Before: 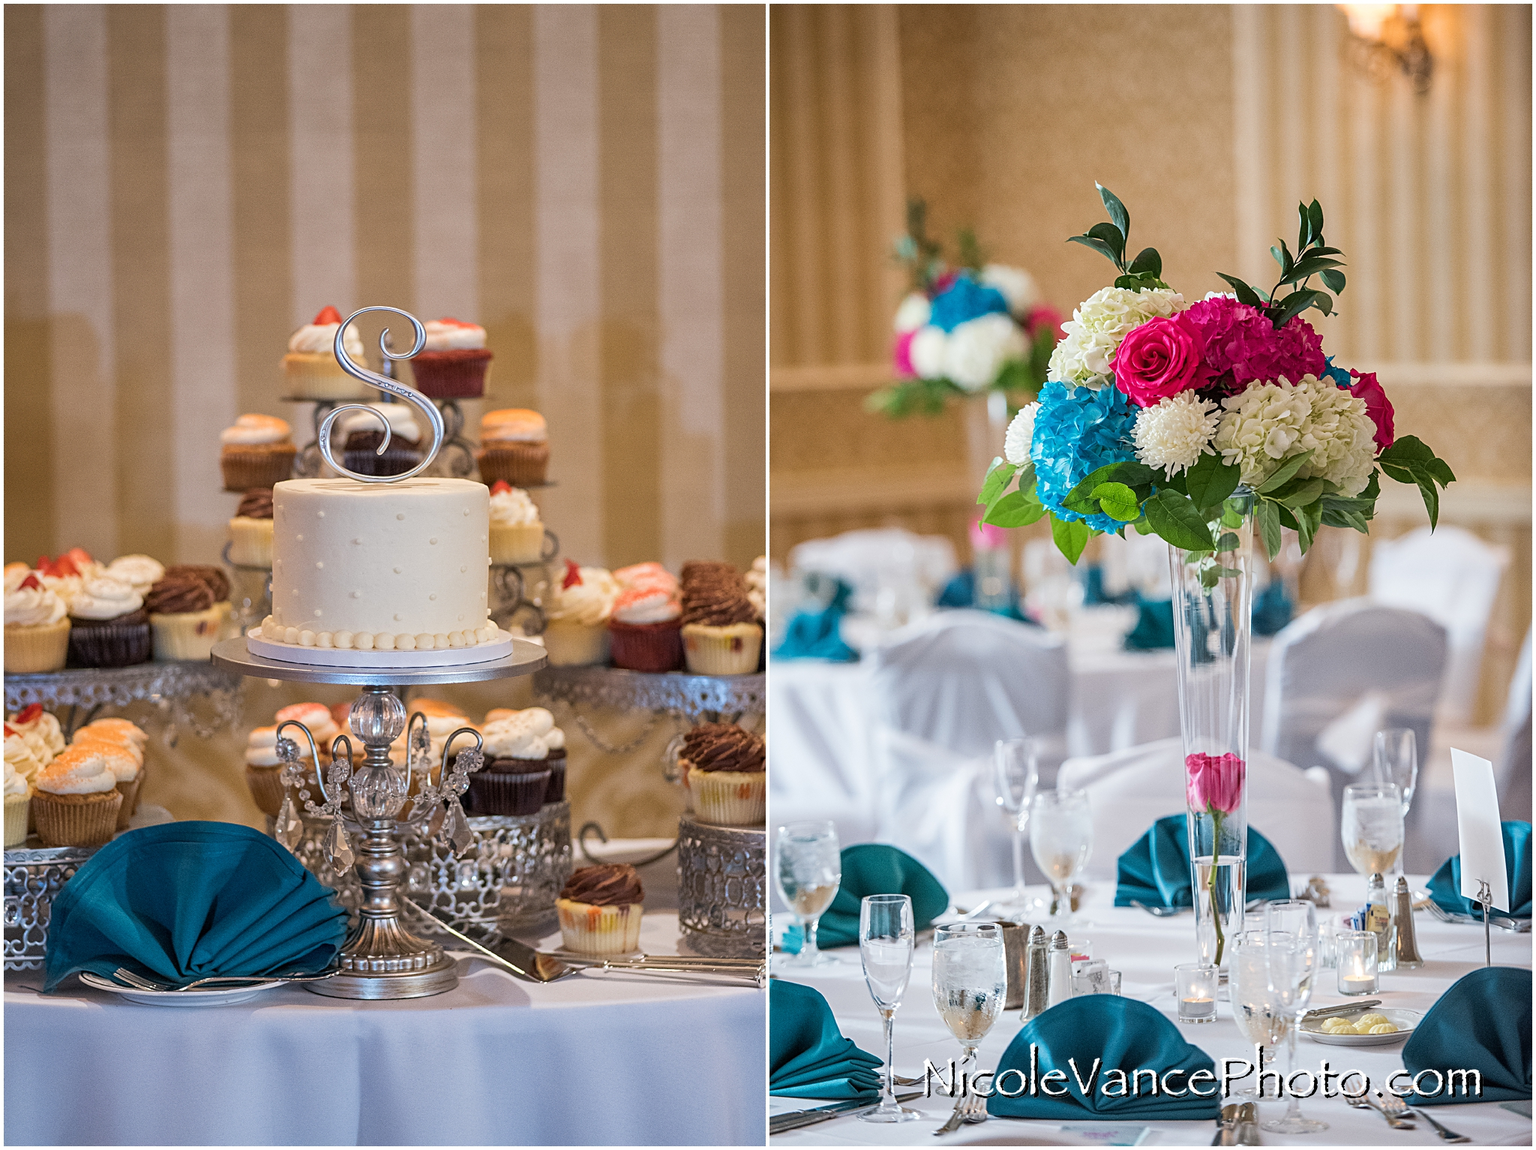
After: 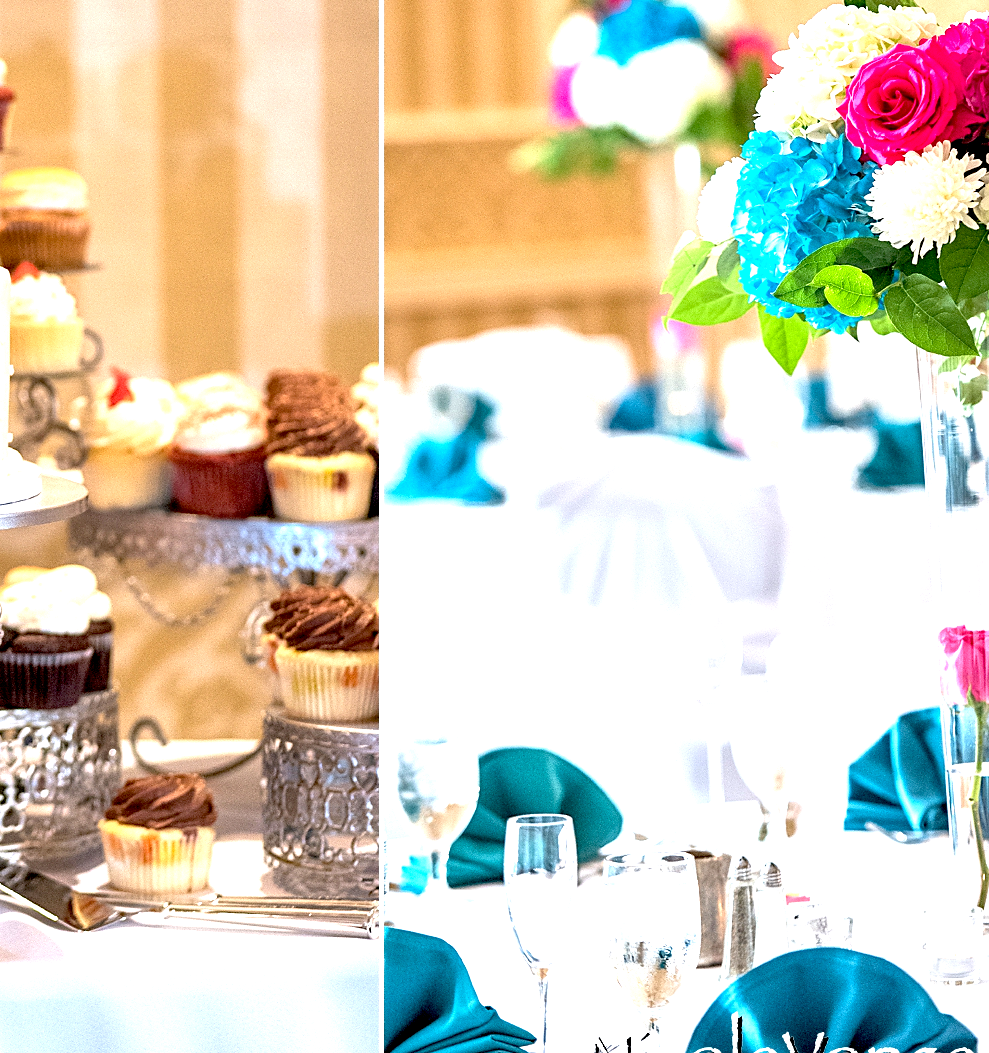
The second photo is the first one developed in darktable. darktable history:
crop: left 31.379%, top 24.658%, right 20.326%, bottom 6.628%
exposure: black level correction 0.009, exposure 1.425 EV, compensate highlight preservation false
